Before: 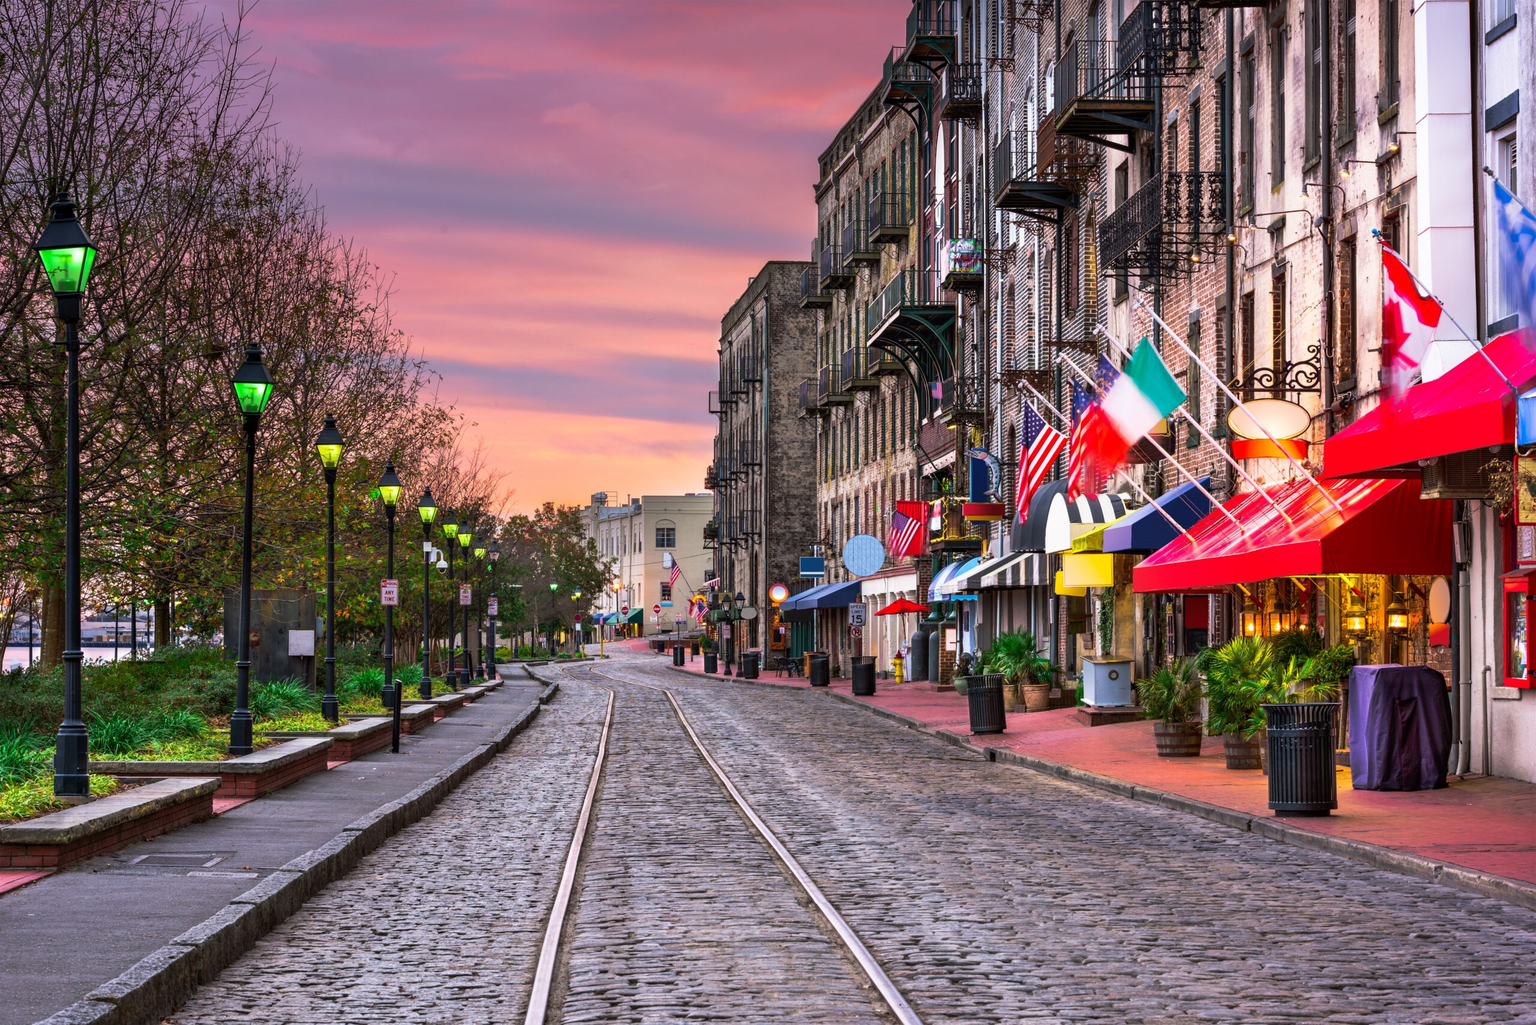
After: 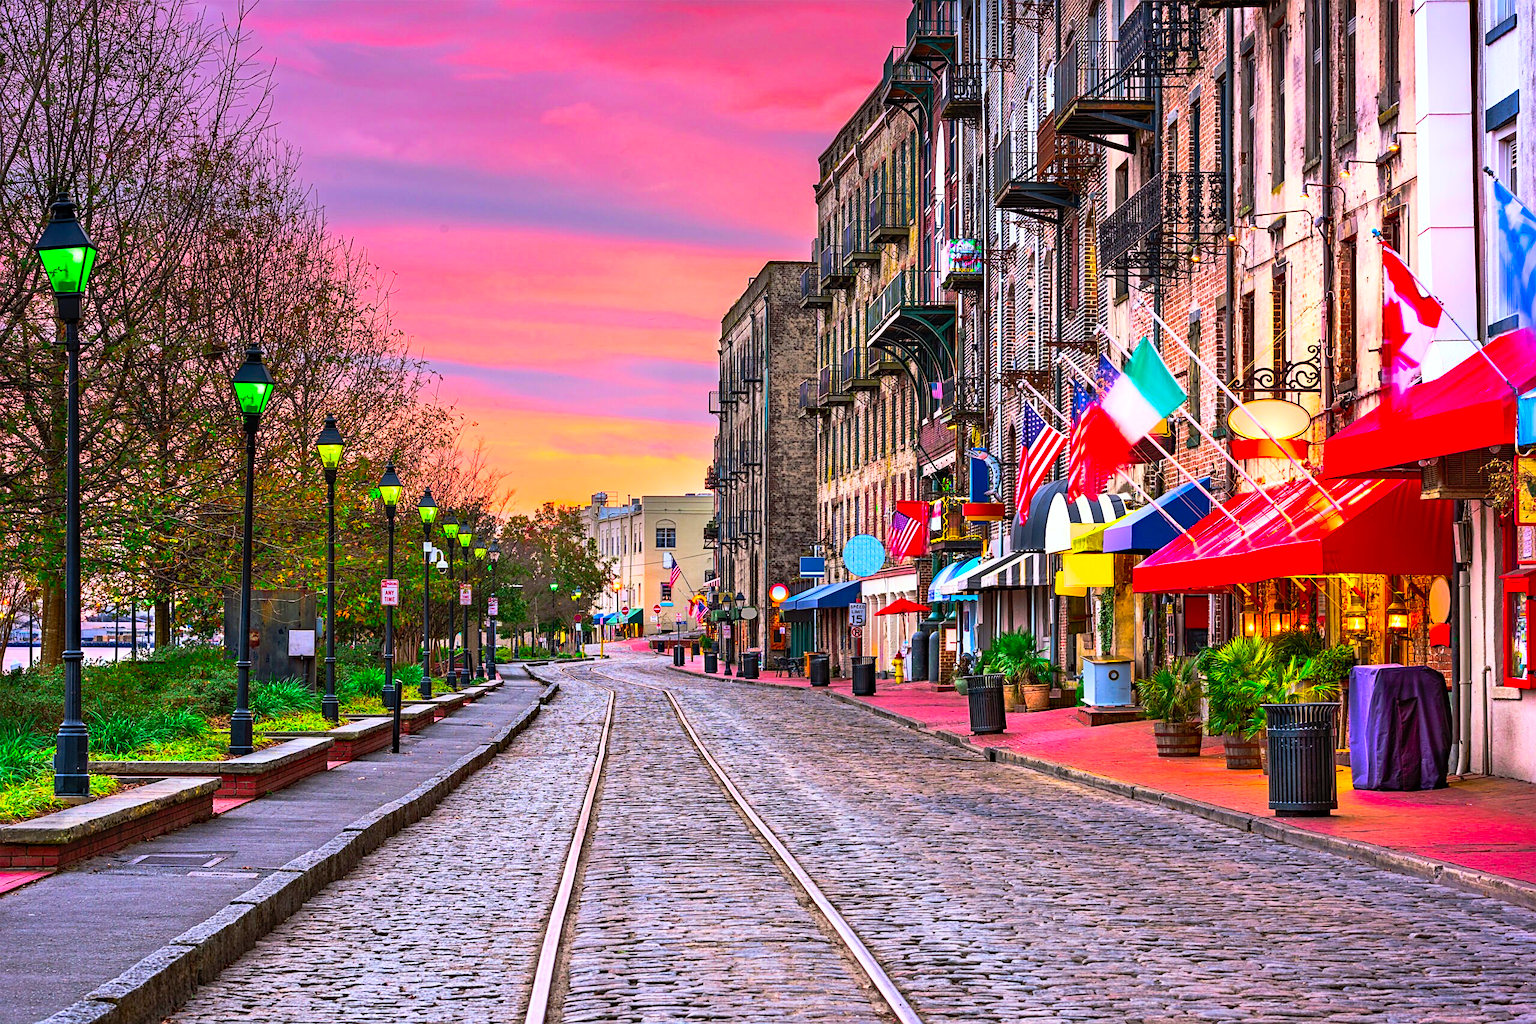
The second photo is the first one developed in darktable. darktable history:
haze removal: strength 0.29, distance 0.25, compatibility mode true, adaptive false
contrast brightness saturation: contrast 0.2, brightness 0.2, saturation 0.8
sharpen: on, module defaults
